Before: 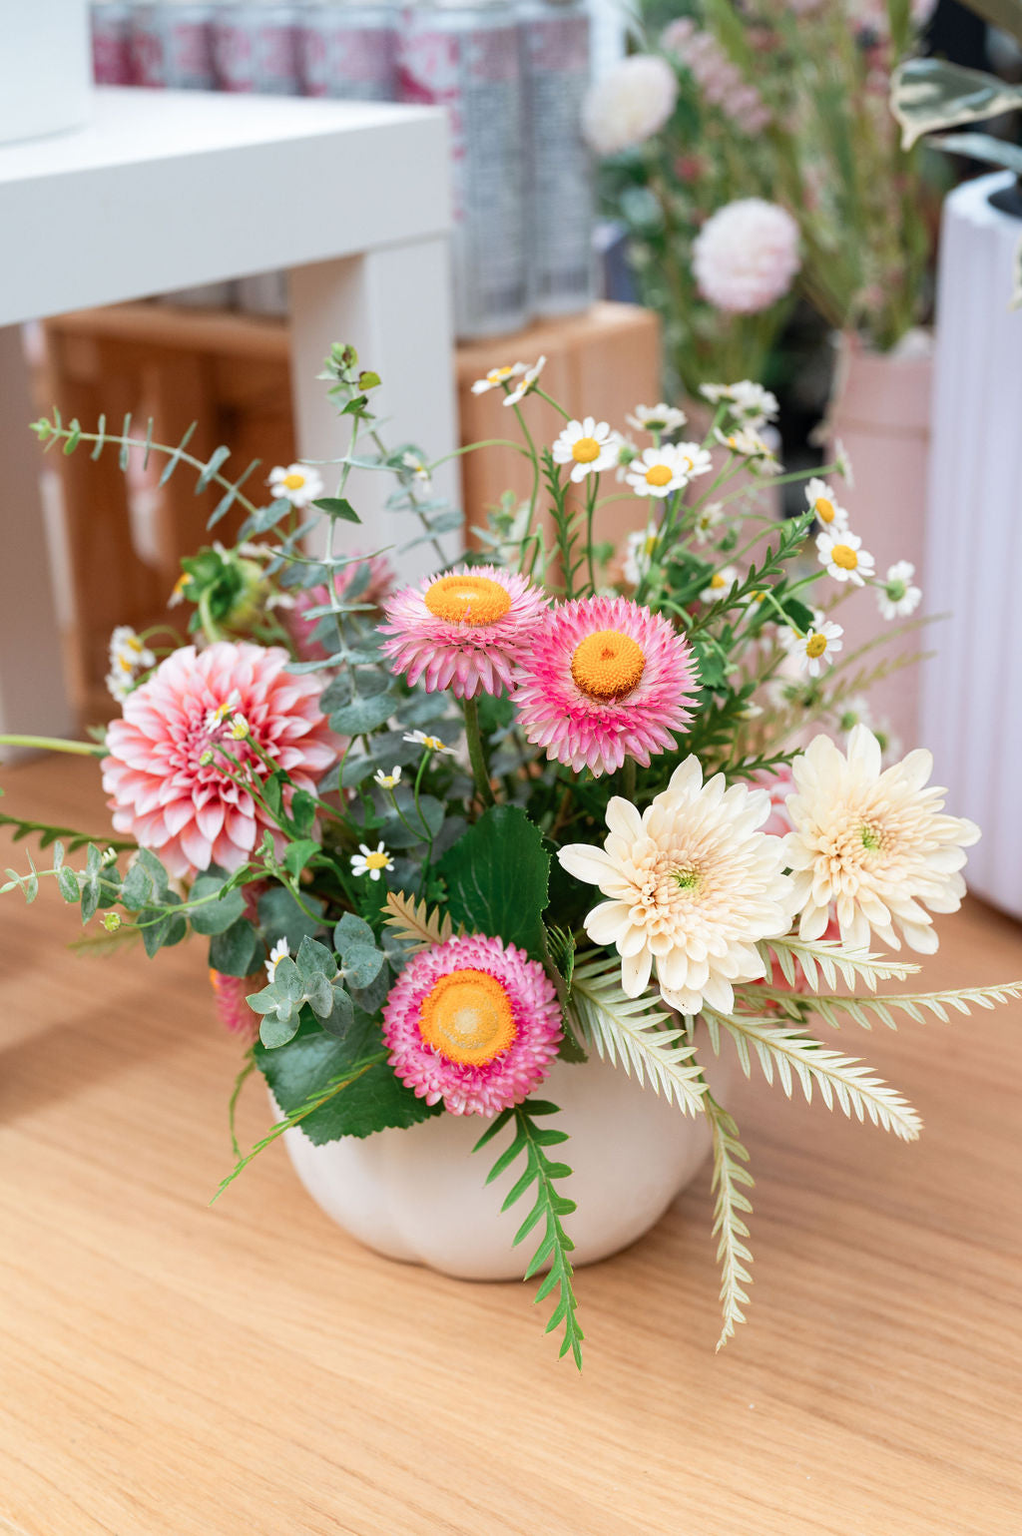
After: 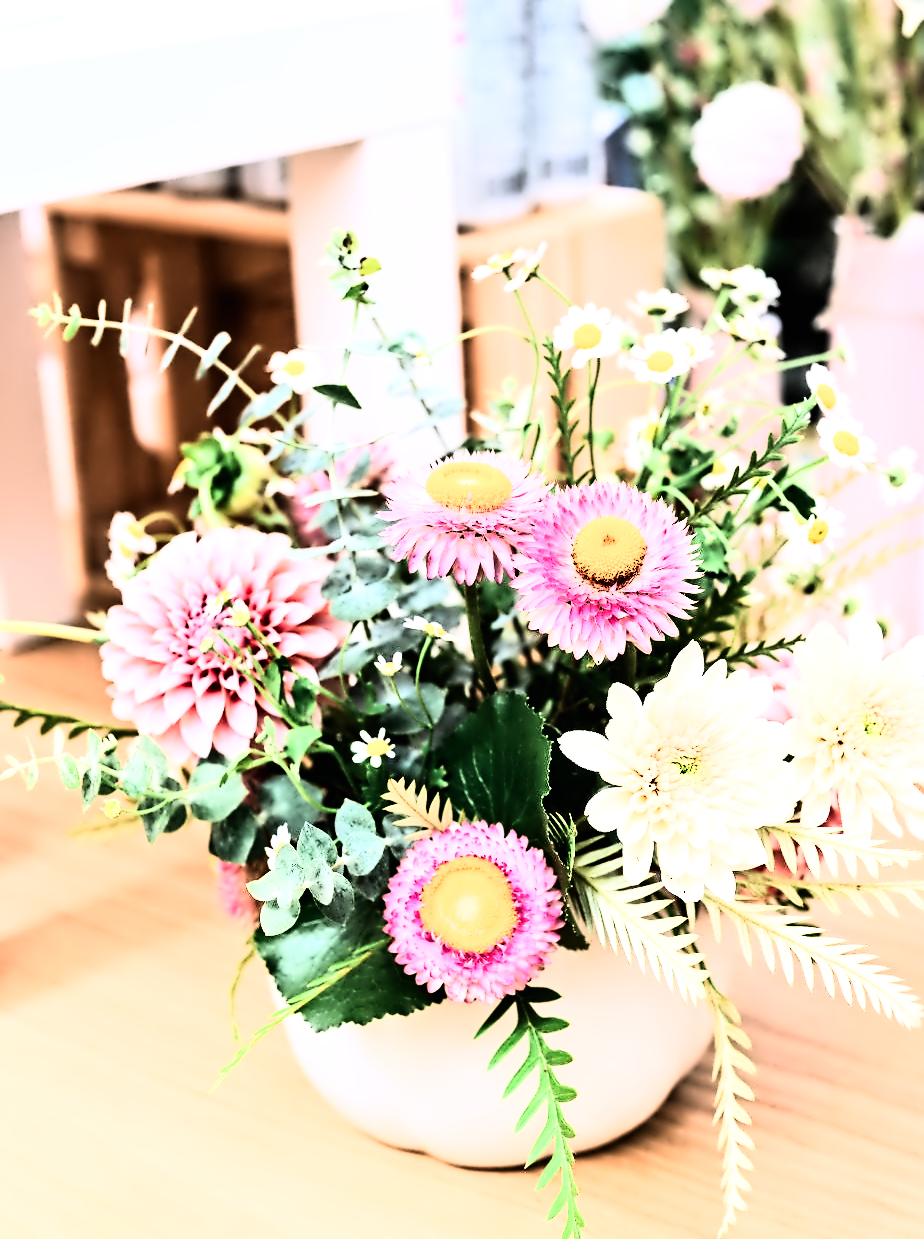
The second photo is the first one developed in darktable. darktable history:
contrast equalizer: octaves 7, y [[0.5, 0.542, 0.583, 0.625, 0.667, 0.708], [0.5 ×6], [0.5 ×6], [0, 0.033, 0.067, 0.1, 0.133, 0.167], [0, 0.05, 0.1, 0.15, 0.2, 0.25]]
rgb curve: curves: ch0 [(0, 0) (0.21, 0.15) (0.24, 0.21) (0.5, 0.75) (0.75, 0.96) (0.89, 0.99) (1, 1)]; ch1 [(0, 0.02) (0.21, 0.13) (0.25, 0.2) (0.5, 0.67) (0.75, 0.9) (0.89, 0.97) (1, 1)]; ch2 [(0, 0.02) (0.21, 0.13) (0.25, 0.2) (0.5, 0.67) (0.75, 0.9) (0.89, 0.97) (1, 1)], compensate middle gray true
color balance rgb: shadows lift › chroma 2%, shadows lift › hue 135.47°, highlights gain › chroma 2%, highlights gain › hue 291.01°, global offset › luminance 0.5%, perceptual saturation grading › global saturation -10.8%, perceptual saturation grading › highlights -26.83%, perceptual saturation grading › shadows 21.25%, perceptual brilliance grading › highlights 17.77%, perceptual brilliance grading › mid-tones 31.71%, perceptual brilliance grading › shadows -31.01%, global vibrance 24.91%
crop: top 7.49%, right 9.717%, bottom 11.943%
